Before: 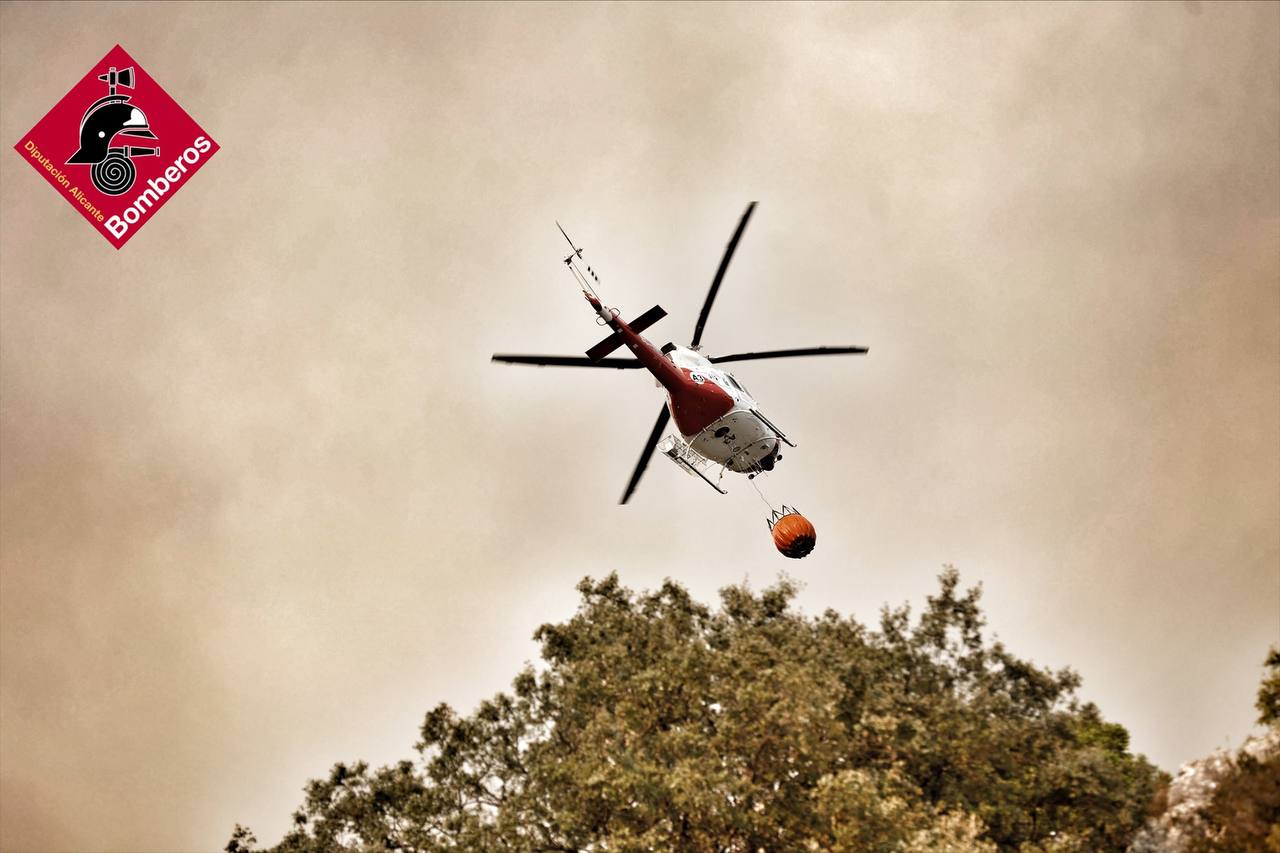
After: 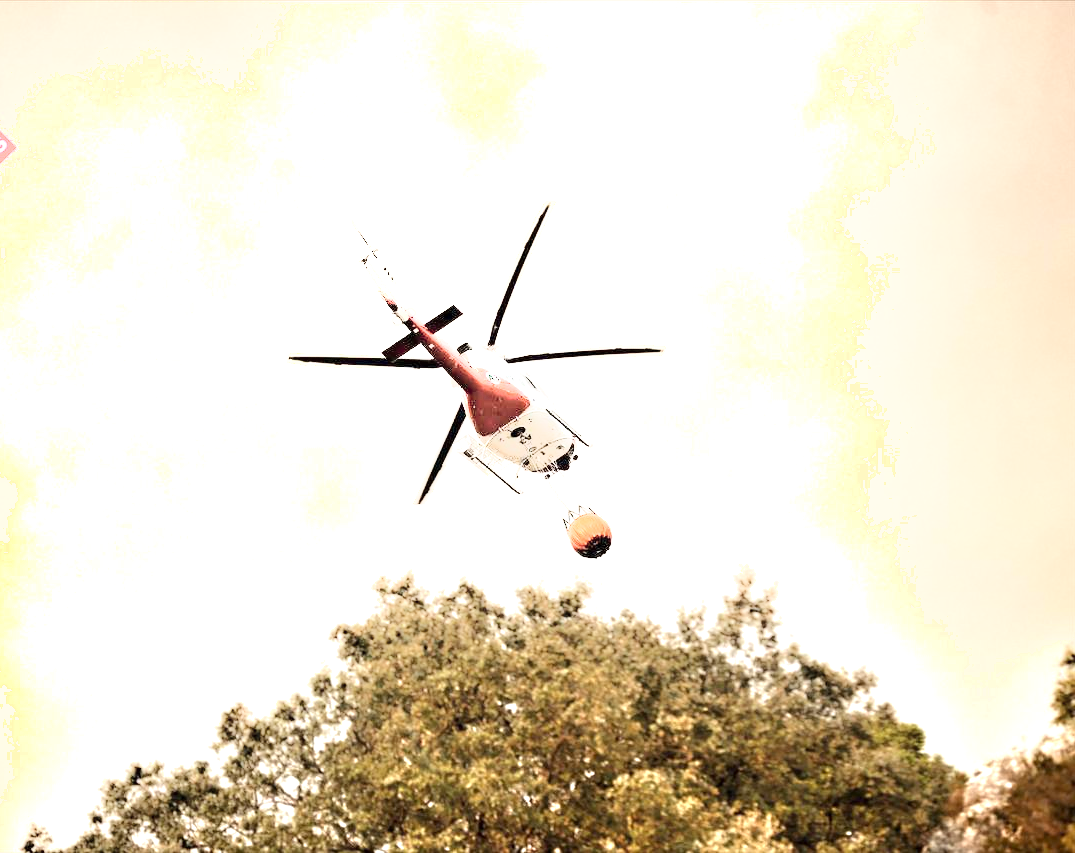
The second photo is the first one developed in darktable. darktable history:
crop: left 15.95%
exposure: exposure 0.949 EV, compensate exposure bias true, compensate highlight preservation false
shadows and highlights: shadows -39.84, highlights 63.86, soften with gaussian
